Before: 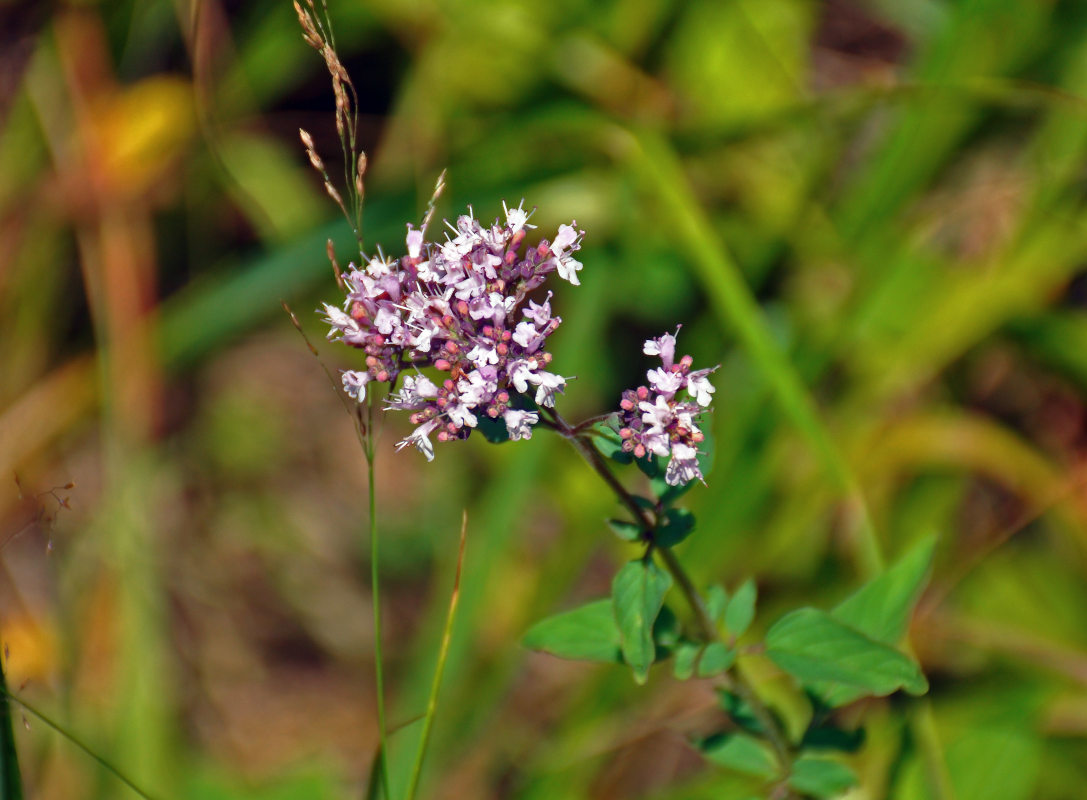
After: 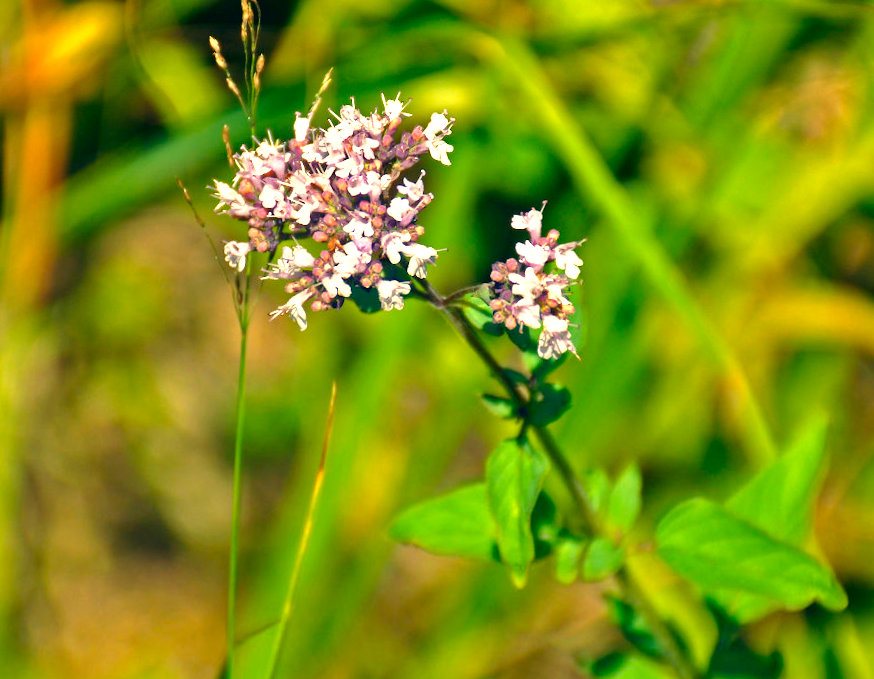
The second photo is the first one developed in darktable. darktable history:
exposure: black level correction 0.001, exposure 1.05 EV, compensate exposure bias true, compensate highlight preservation false
rotate and perspective: rotation 0.72°, lens shift (vertical) -0.352, lens shift (horizontal) -0.051, crop left 0.152, crop right 0.859, crop top 0.019, crop bottom 0.964
crop: left 1.507%, top 6.147%, right 1.379%, bottom 6.637%
color correction: highlights a* 5.62, highlights b* 33.57, shadows a* -25.86, shadows b* 4.02
